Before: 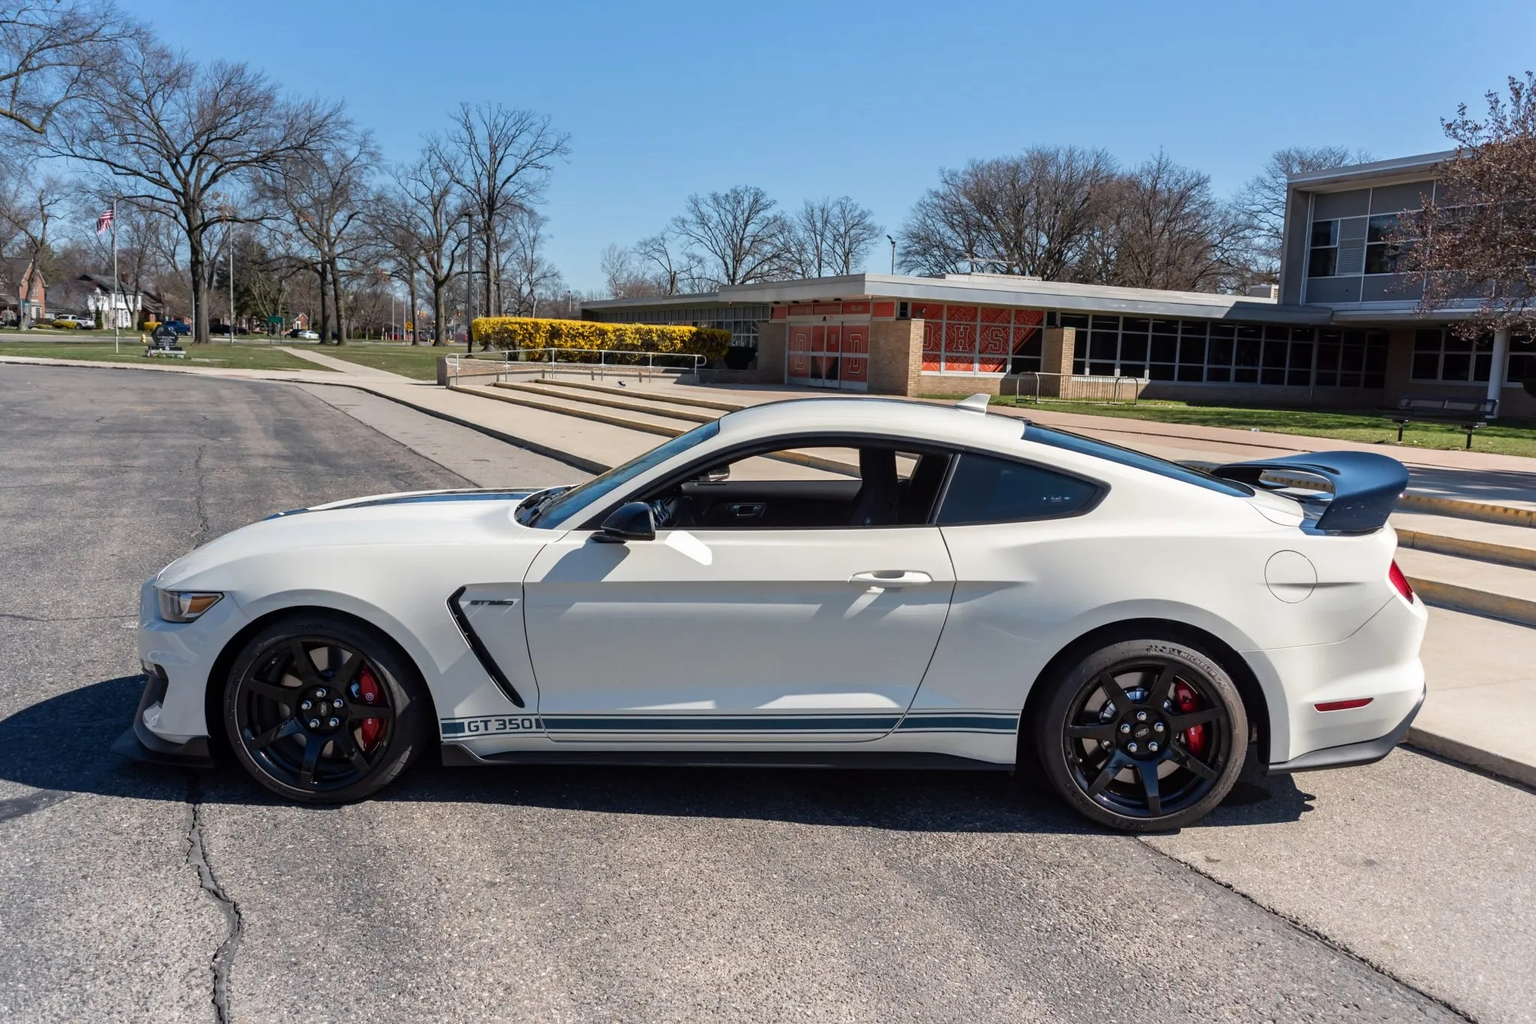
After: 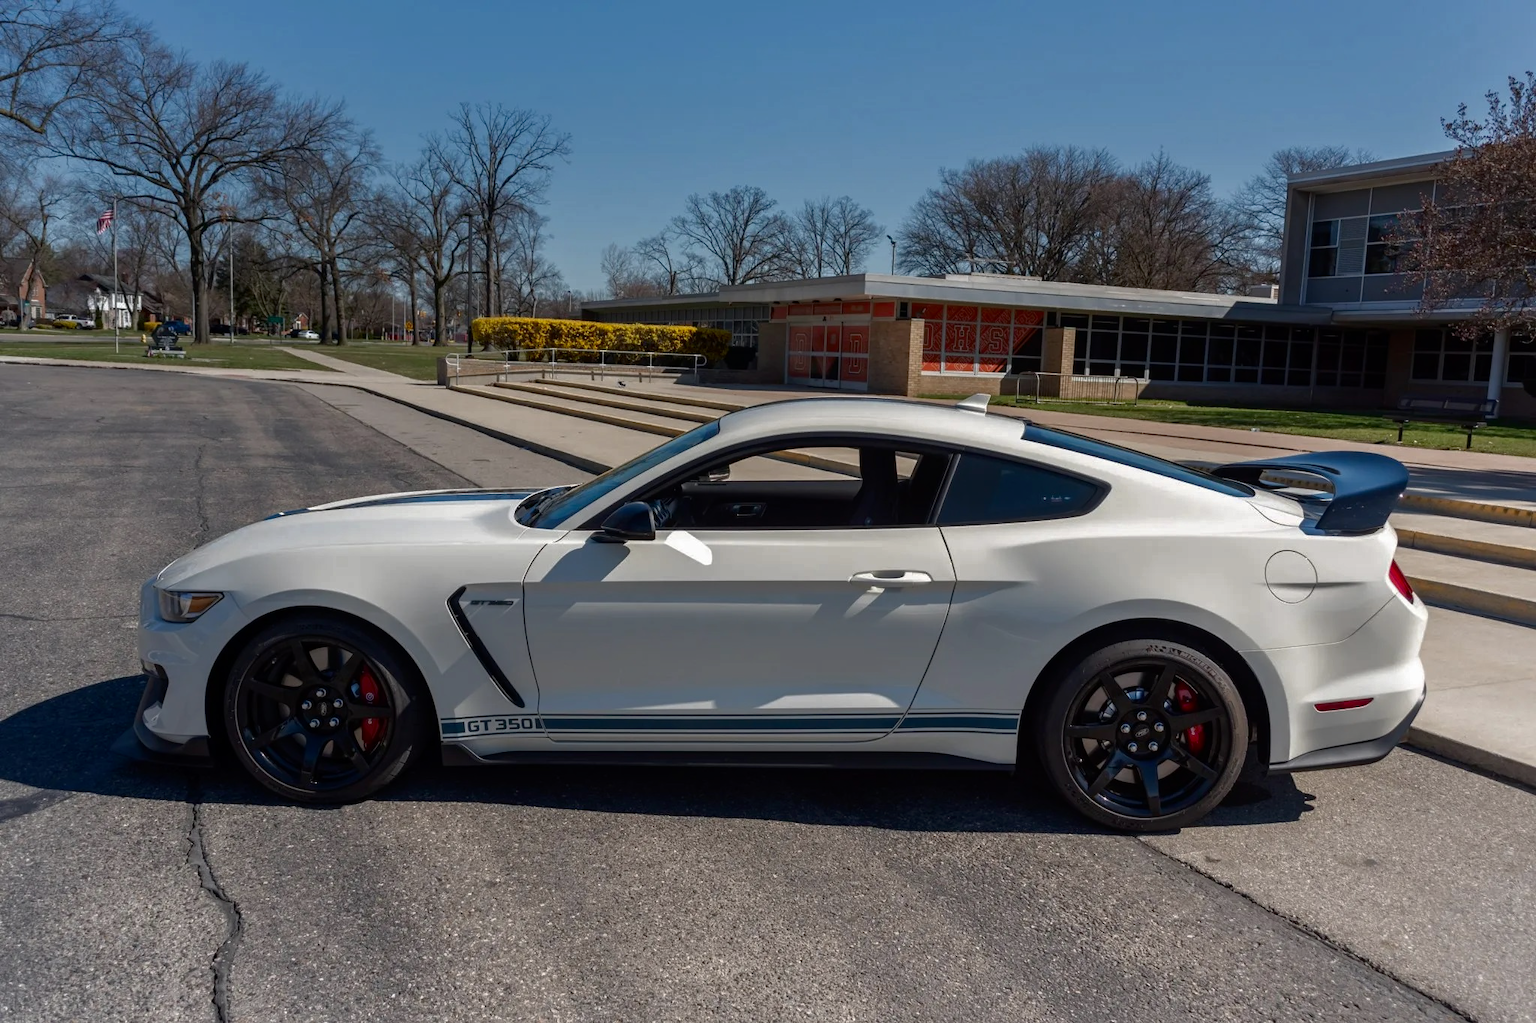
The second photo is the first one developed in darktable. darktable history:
base curve: curves: ch0 [(0, 0) (0.841, 0.609) (1, 1)]
contrast brightness saturation: contrast 0.15, brightness -0.01, saturation 0.1
